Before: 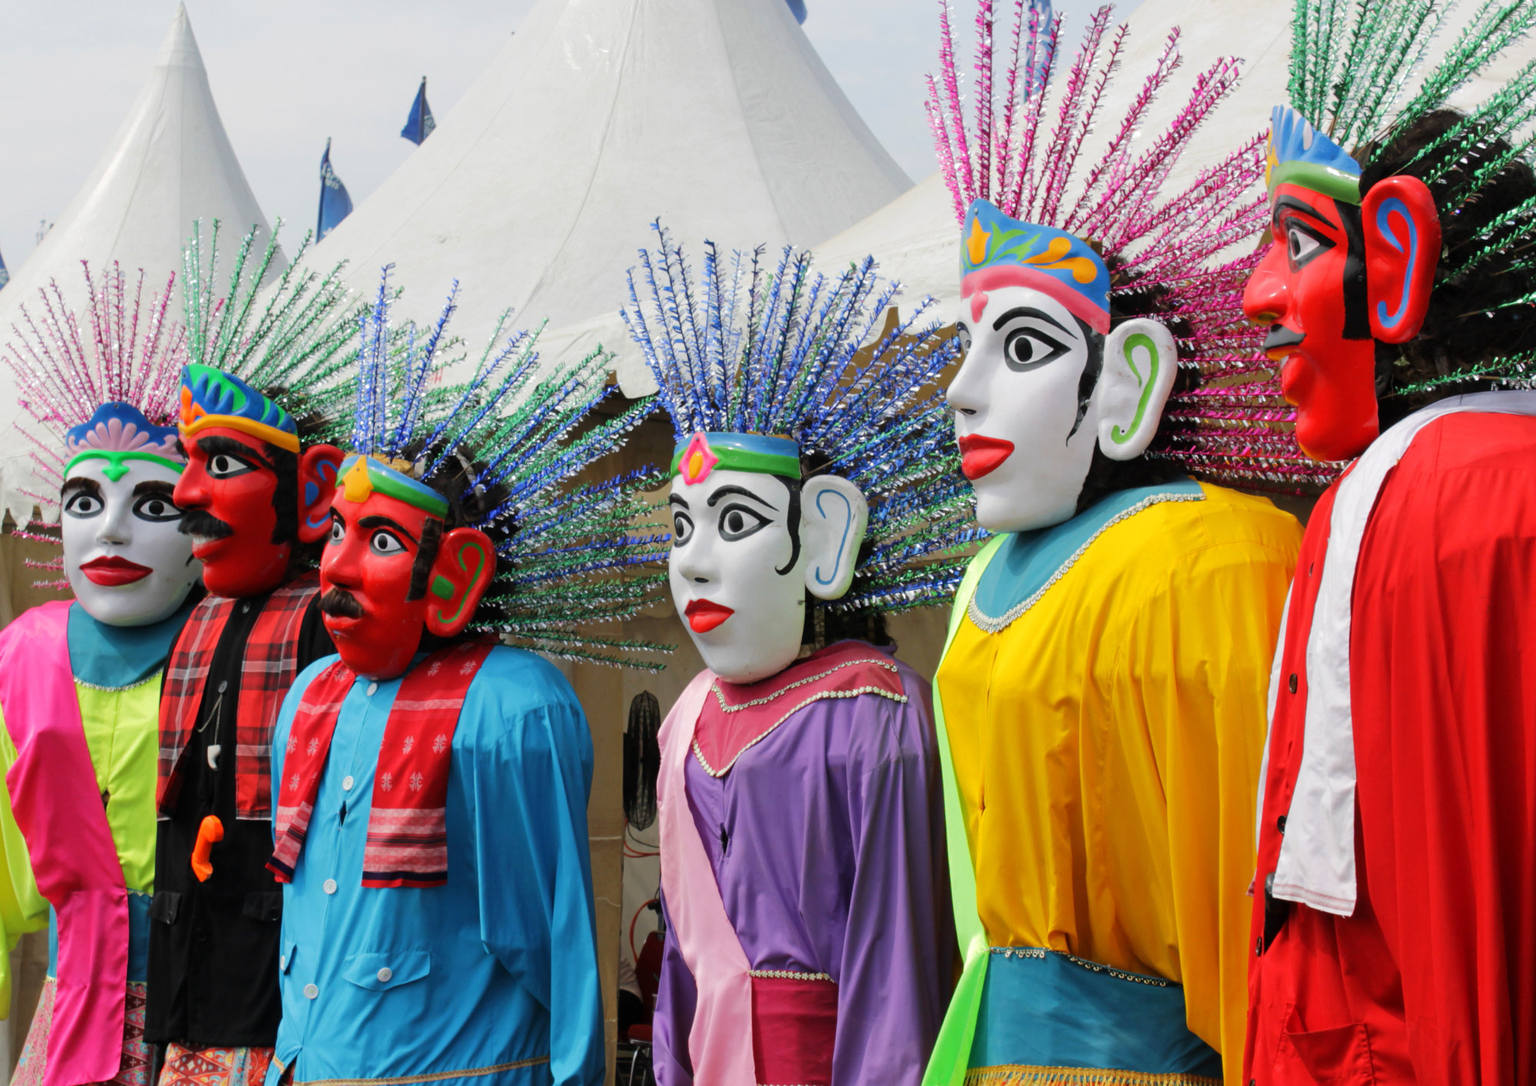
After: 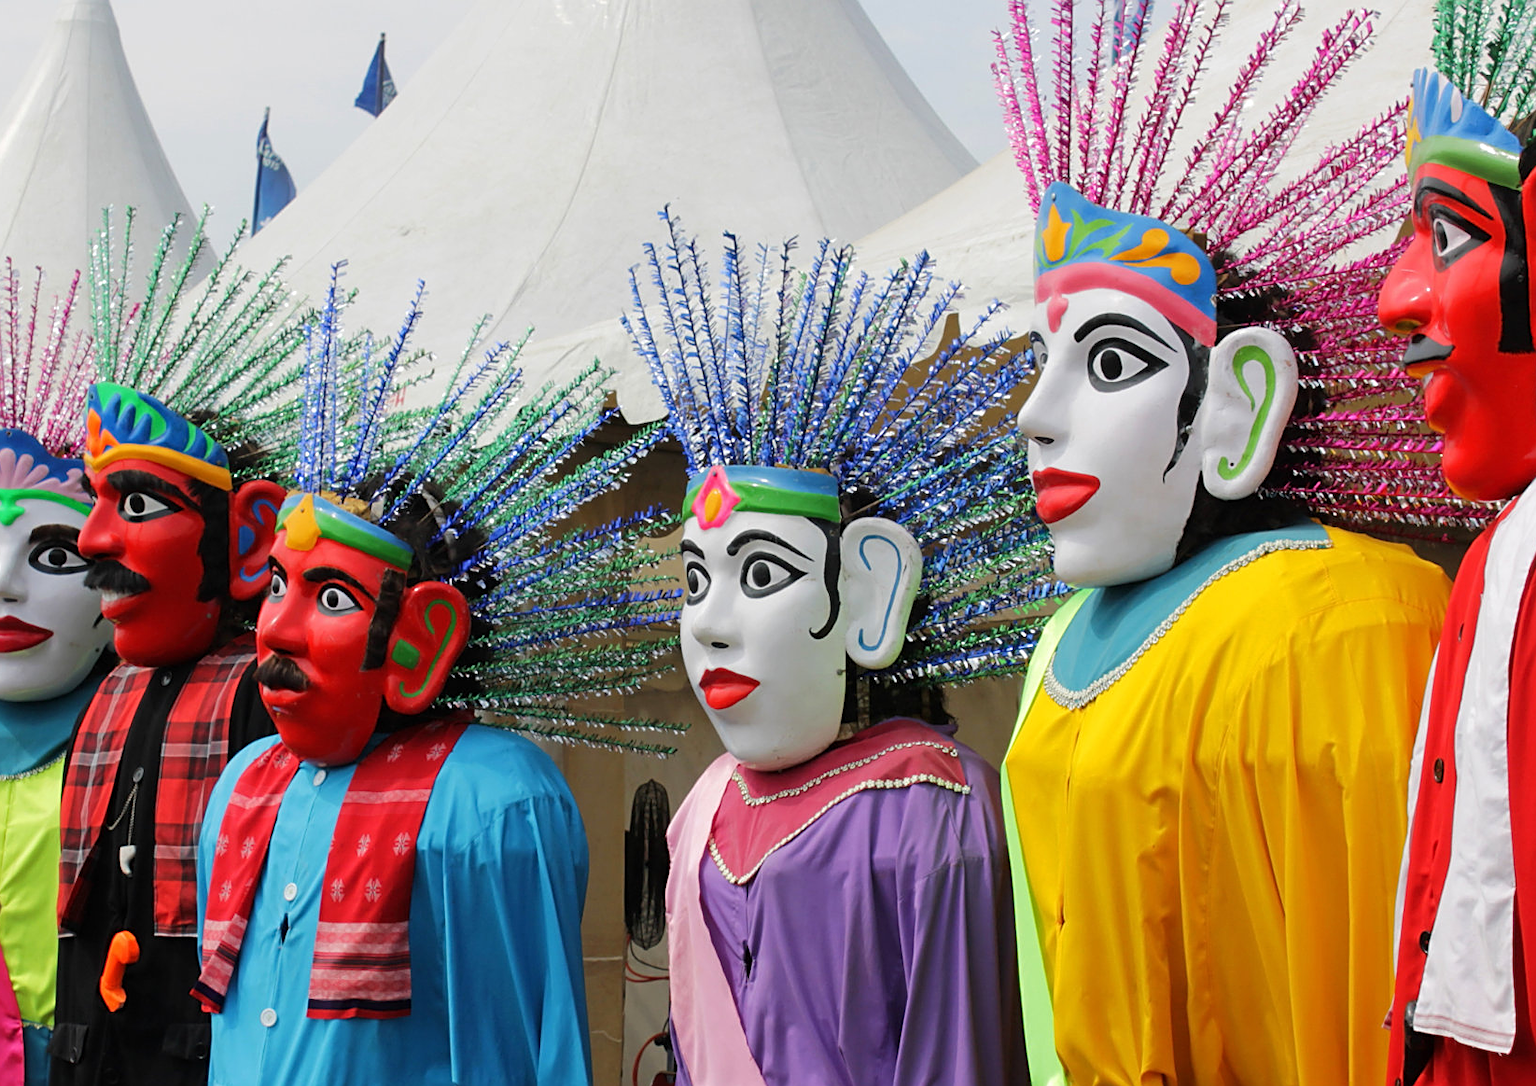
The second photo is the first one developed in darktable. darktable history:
crop and rotate: left 7.105%, top 4.549%, right 10.581%, bottom 13.097%
sharpen: on, module defaults
